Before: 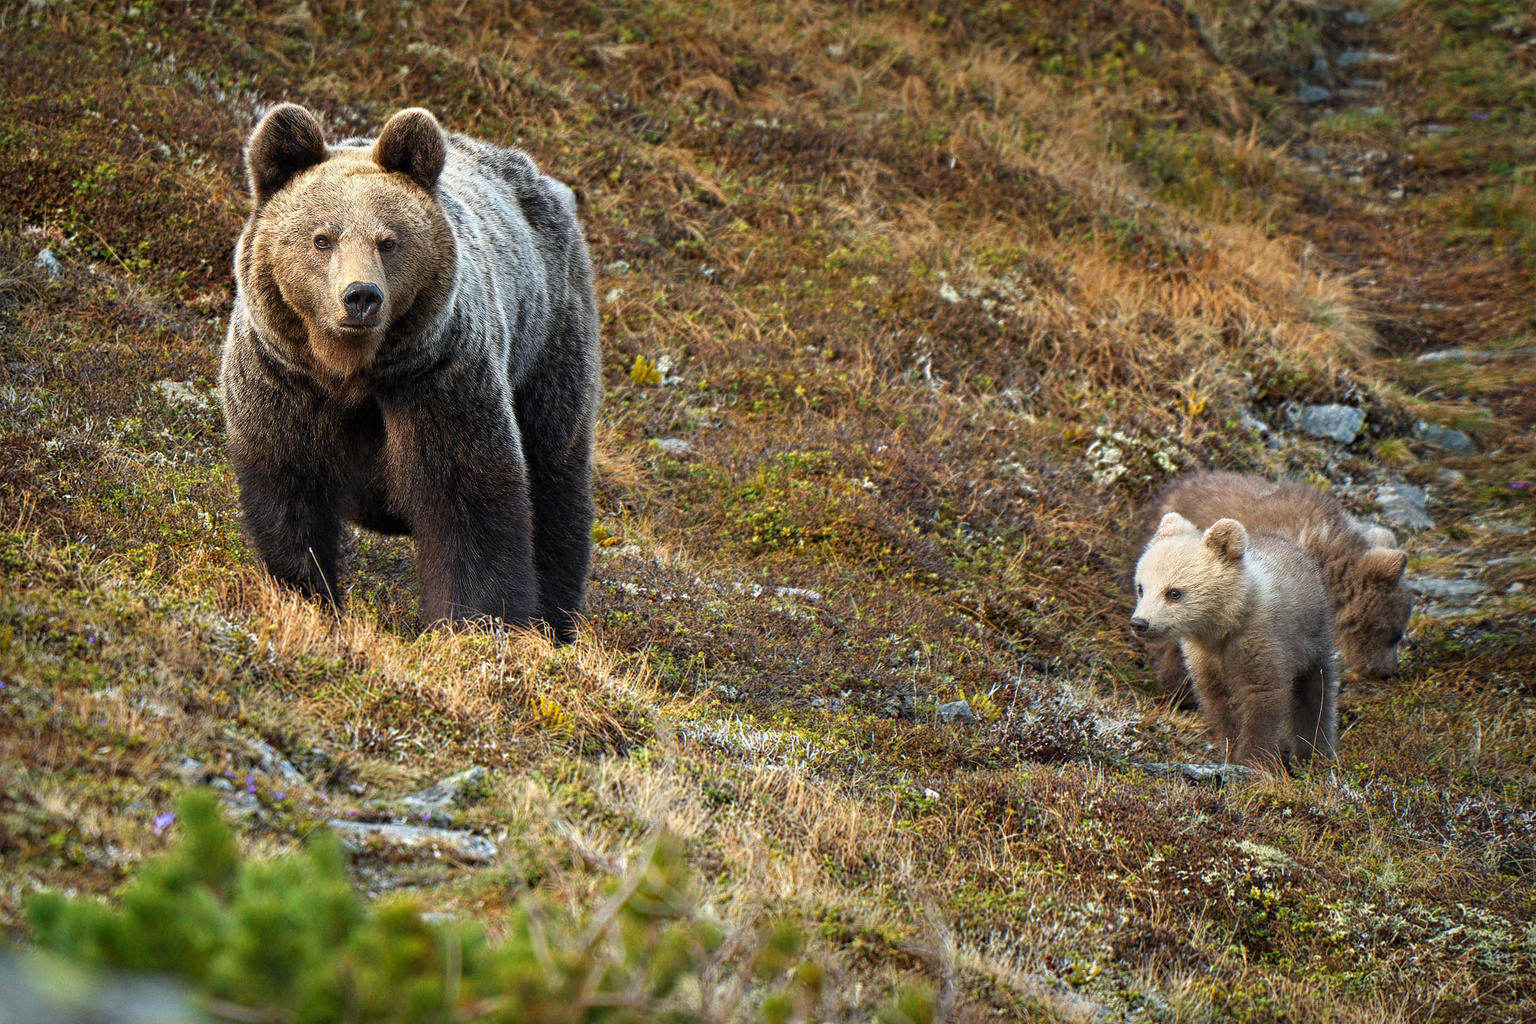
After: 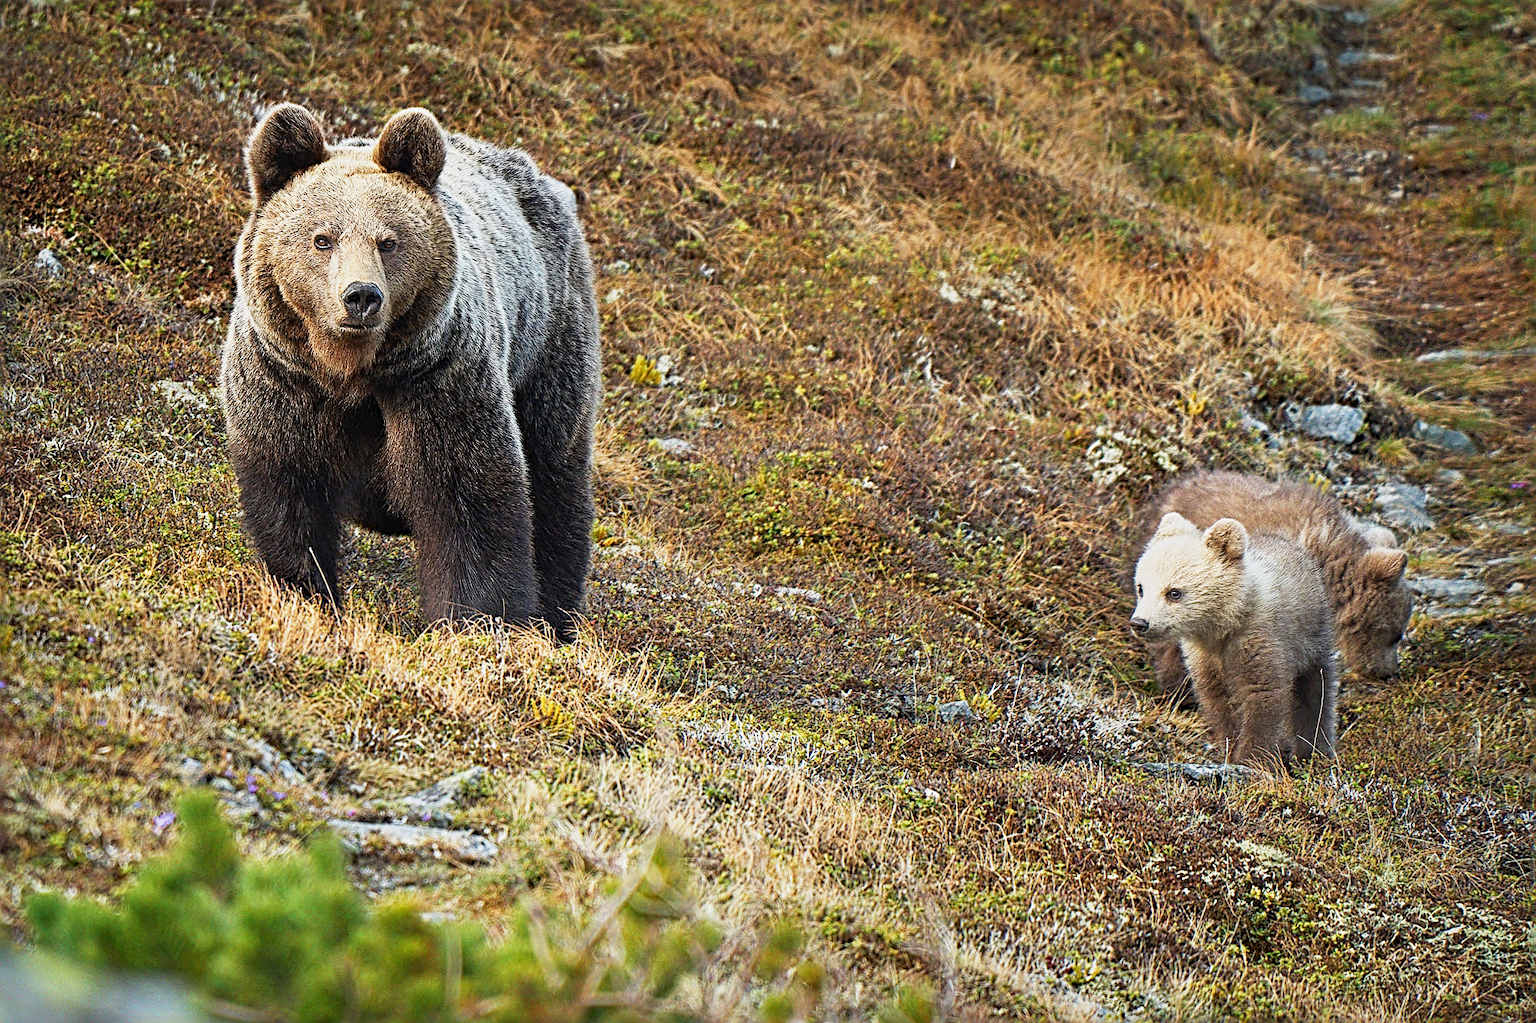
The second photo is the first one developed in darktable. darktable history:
sharpen: radius 2.817, amount 0.715
base curve: curves: ch0 [(0, 0) (0.088, 0.125) (0.176, 0.251) (0.354, 0.501) (0.613, 0.749) (1, 0.877)], preserve colors none
tone curve: curves: ch0 [(0, 0) (0.003, 0.022) (0.011, 0.027) (0.025, 0.038) (0.044, 0.056) (0.069, 0.081) (0.1, 0.11) (0.136, 0.145) (0.177, 0.185) (0.224, 0.229) (0.277, 0.278) (0.335, 0.335) (0.399, 0.399) (0.468, 0.468) (0.543, 0.543) (0.623, 0.623) (0.709, 0.705) (0.801, 0.793) (0.898, 0.887) (1, 1)], preserve colors none
white balance: emerald 1
